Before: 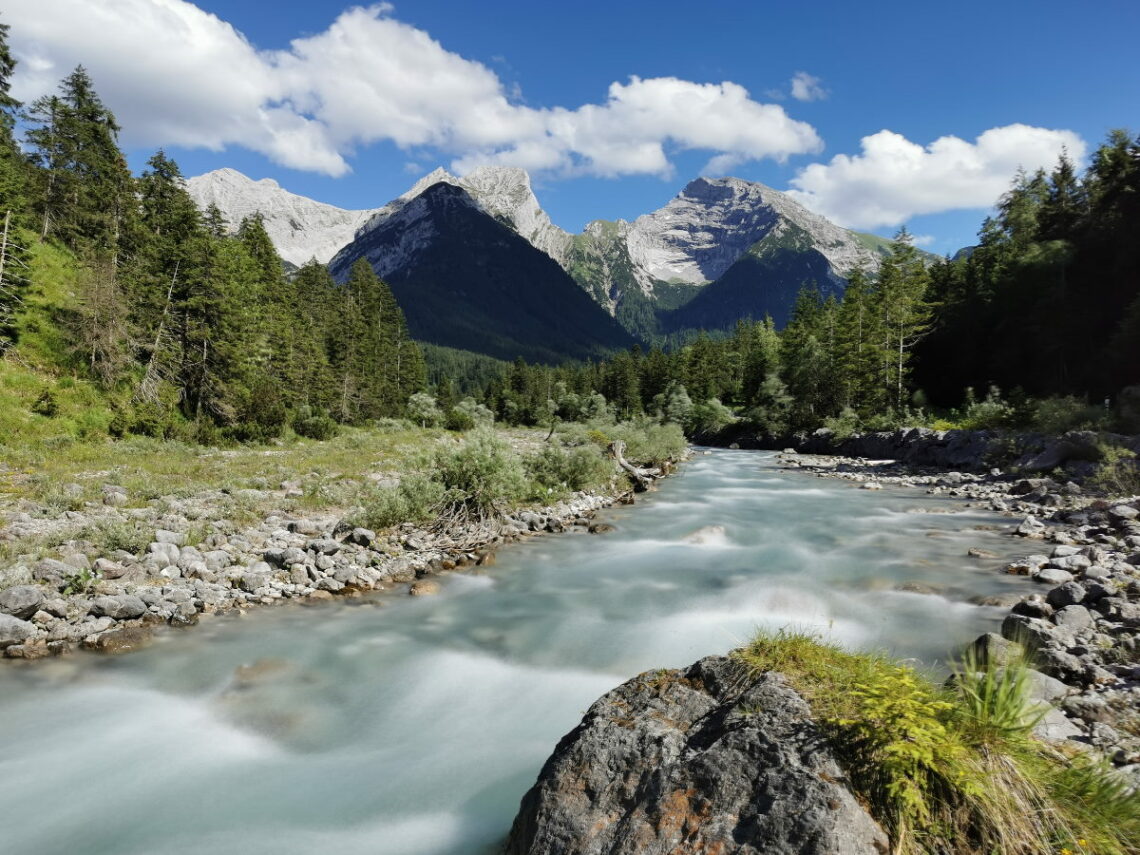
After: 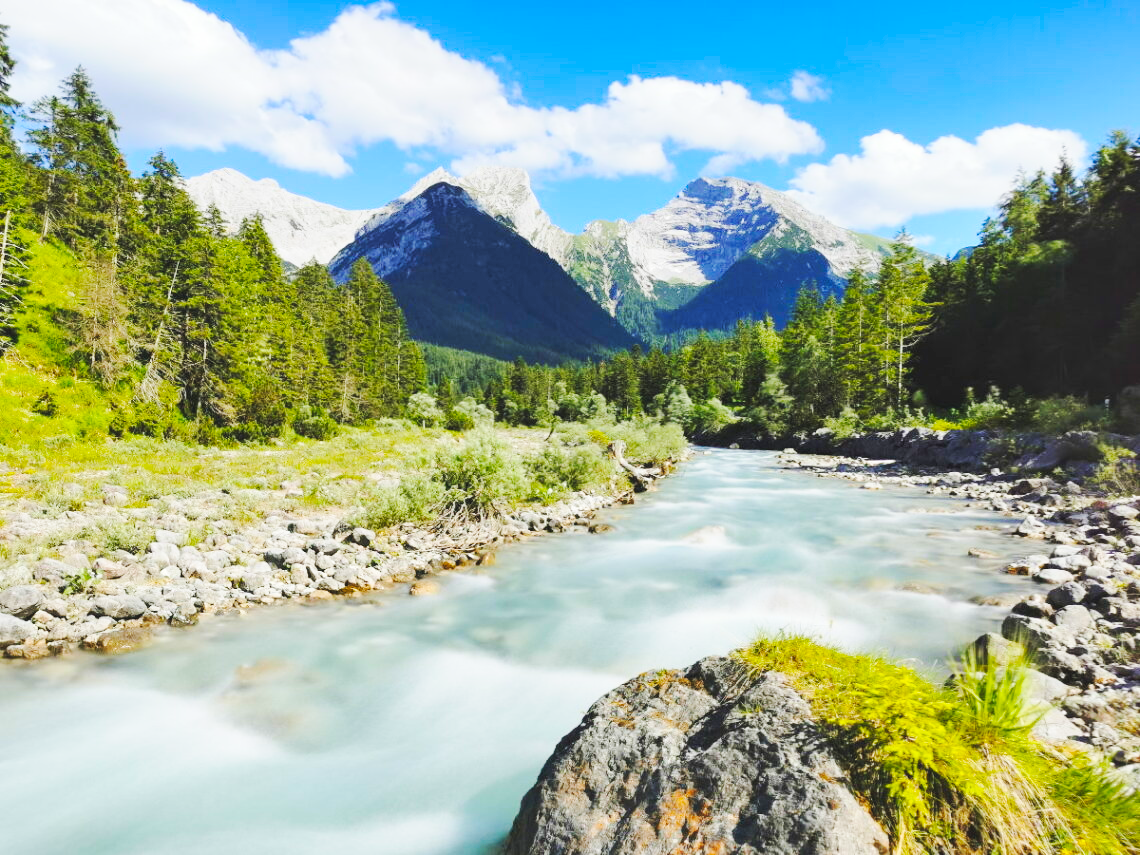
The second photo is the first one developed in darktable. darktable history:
base curve: curves: ch0 [(0, 0.007) (0.028, 0.063) (0.121, 0.311) (0.46, 0.743) (0.859, 0.957) (1, 1)], preserve colors none
color balance rgb: perceptual saturation grading › global saturation 29.44%, global vibrance 20%
contrast brightness saturation: contrast 0.07, brightness 0.084, saturation 0.178
